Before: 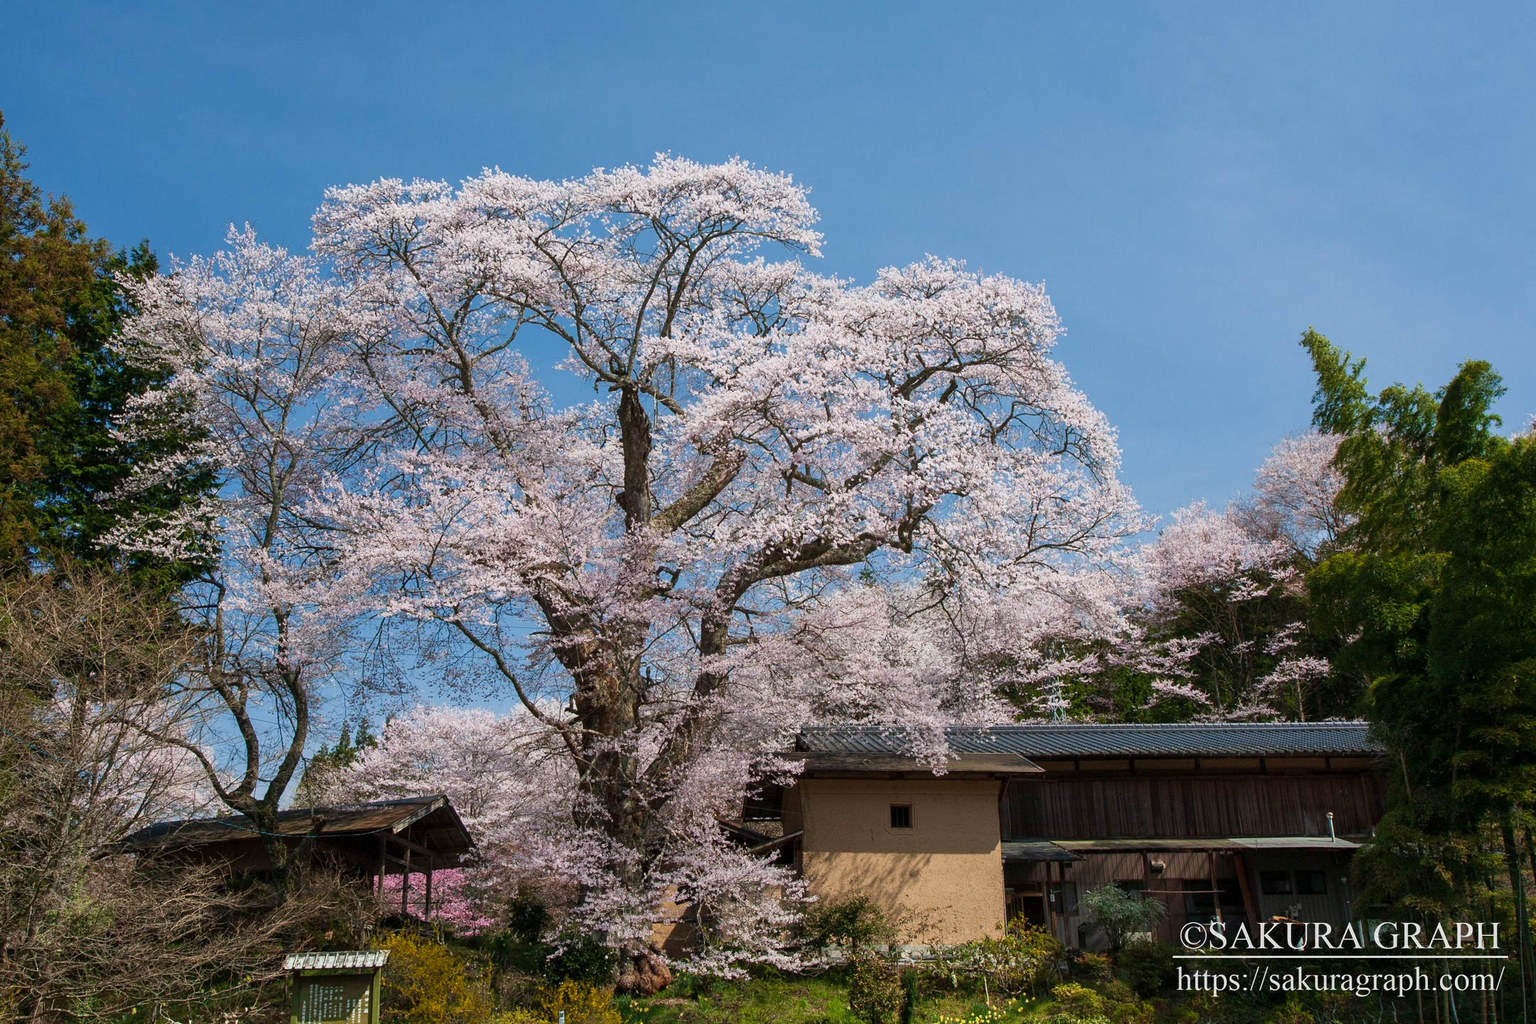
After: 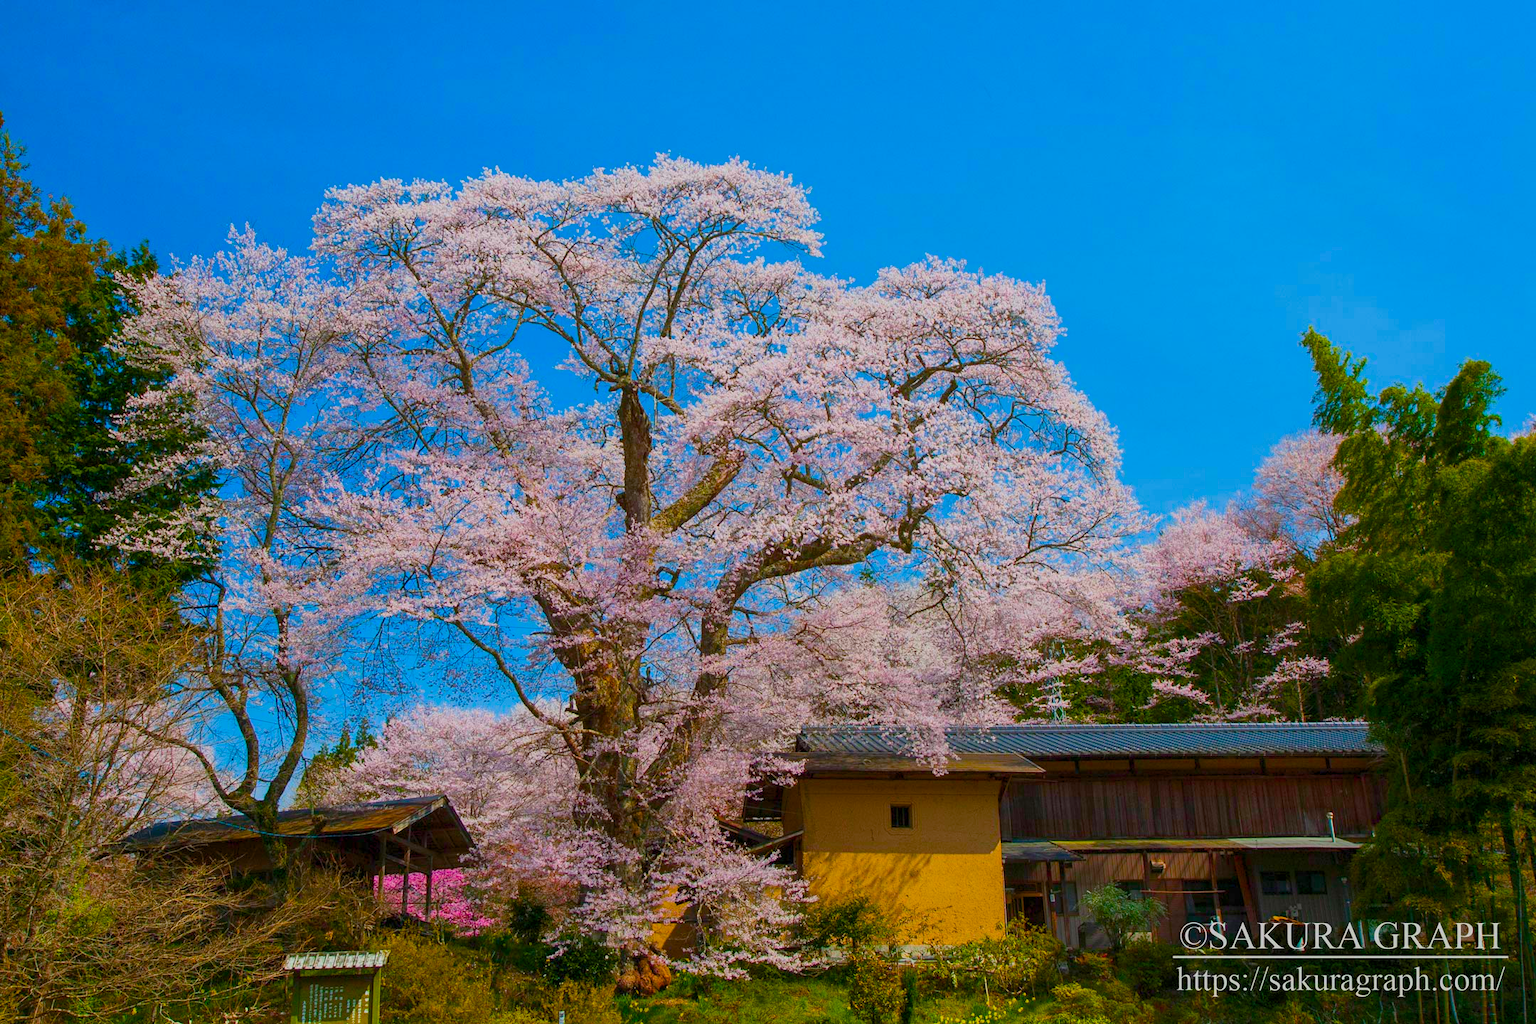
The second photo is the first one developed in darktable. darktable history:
color balance rgb: linear chroma grading › global chroma 20.26%, perceptual saturation grading › global saturation 99.993%, contrast -20.015%
